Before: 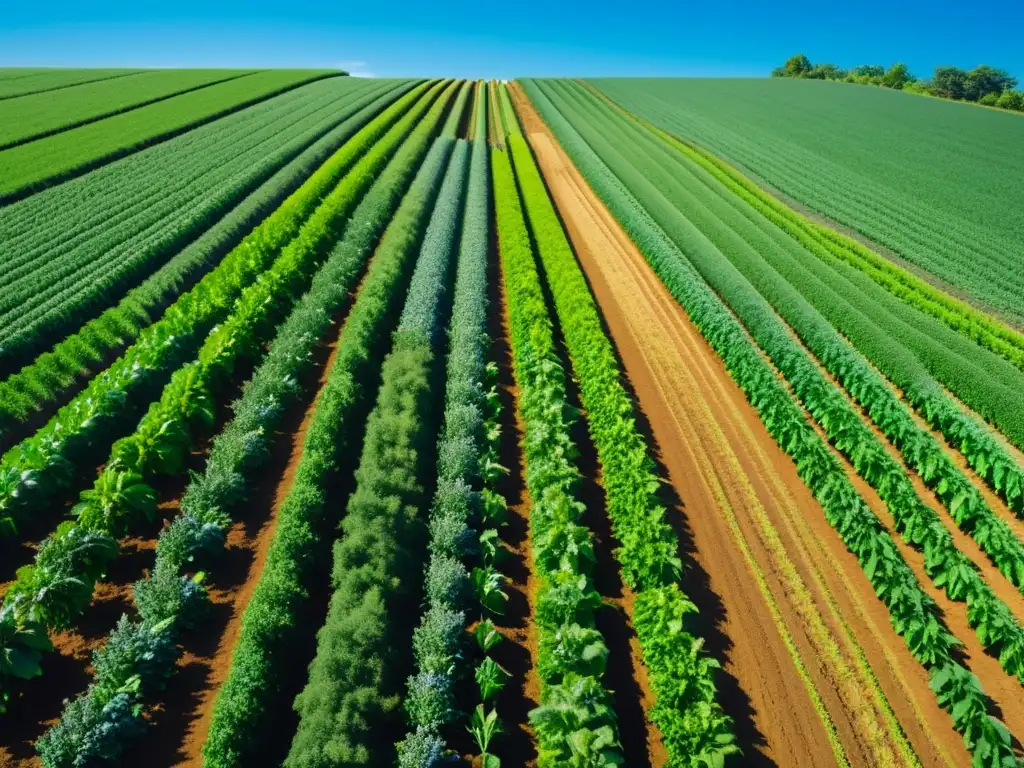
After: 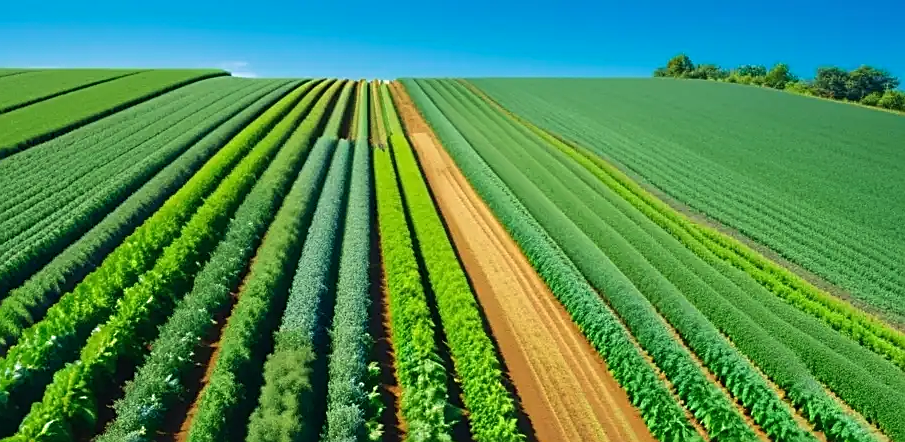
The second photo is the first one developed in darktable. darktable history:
crop and rotate: left 11.61%, bottom 42.336%
velvia: strength 14.75%
sharpen: amount 0.537
